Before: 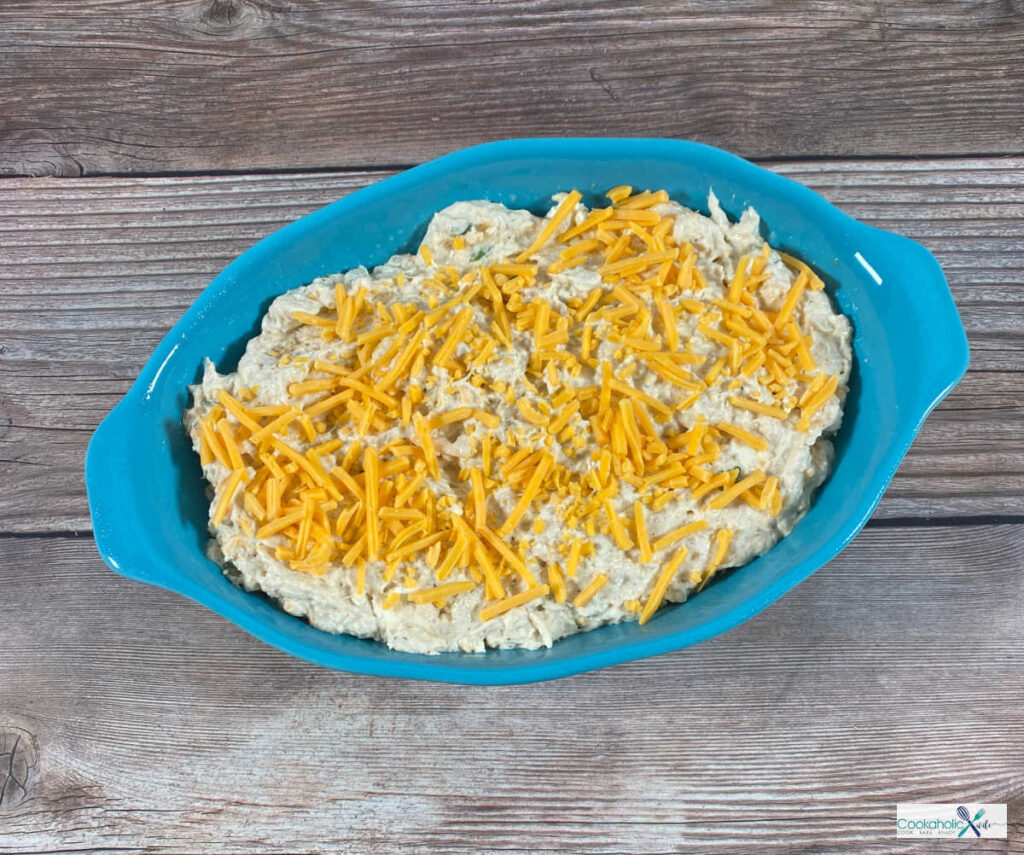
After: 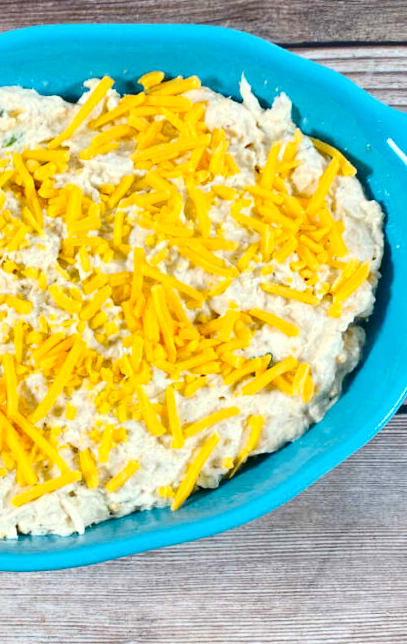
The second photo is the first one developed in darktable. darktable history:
exposure: exposure 0.3 EV, compensate highlight preservation false
crop: left 45.721%, top 13.393%, right 14.118%, bottom 10.01%
base curve: curves: ch0 [(0, 0) (0.158, 0.273) (0.879, 0.895) (1, 1)], preserve colors none
contrast brightness saturation: contrast 0.22, brightness -0.19, saturation 0.24
color balance: output saturation 120%
